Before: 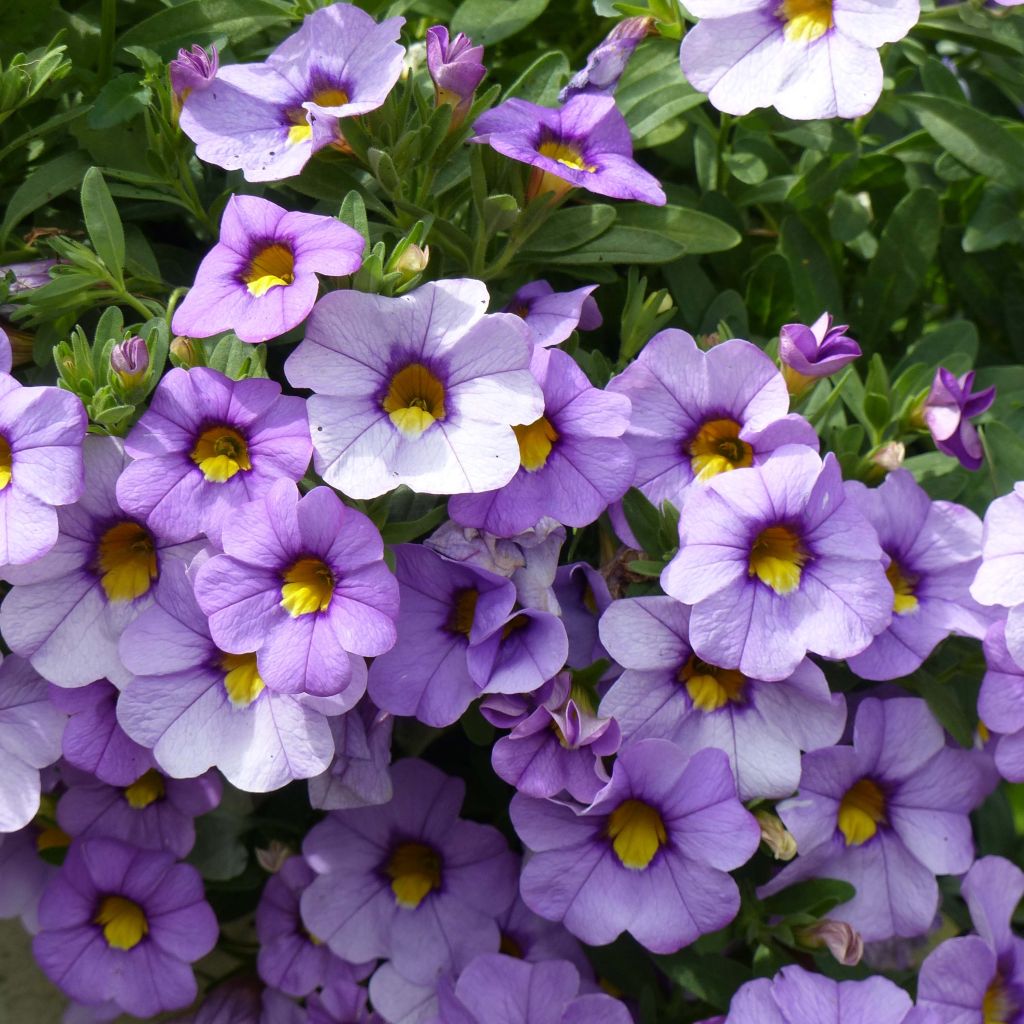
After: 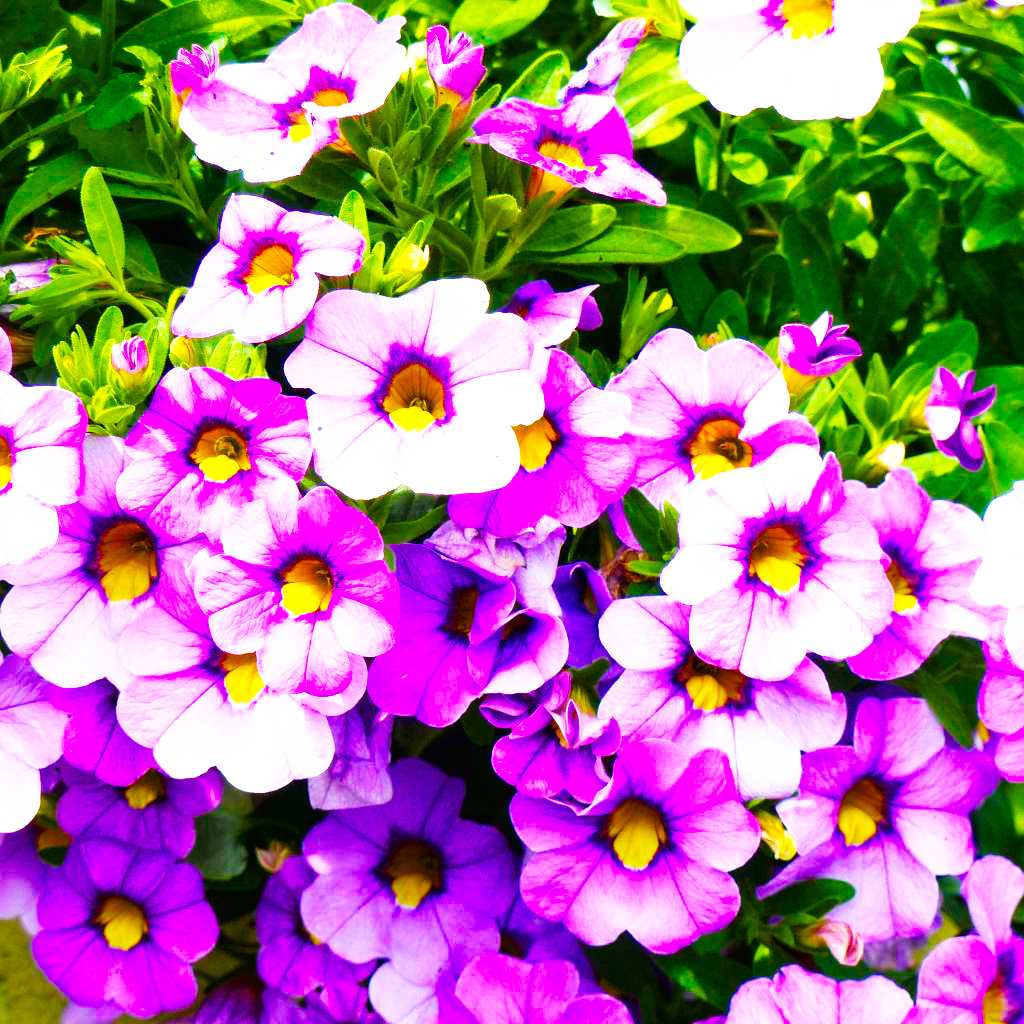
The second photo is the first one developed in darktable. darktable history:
base curve: curves: ch0 [(0, 0) (0.007, 0.004) (0.027, 0.03) (0.046, 0.07) (0.207, 0.54) (0.442, 0.872) (0.673, 0.972) (1, 1)], preserve colors none
color balance rgb: linear chroma grading › global chroma 42%, perceptual saturation grading › global saturation 42%, perceptual brilliance grading › global brilliance 25%, global vibrance 33%
